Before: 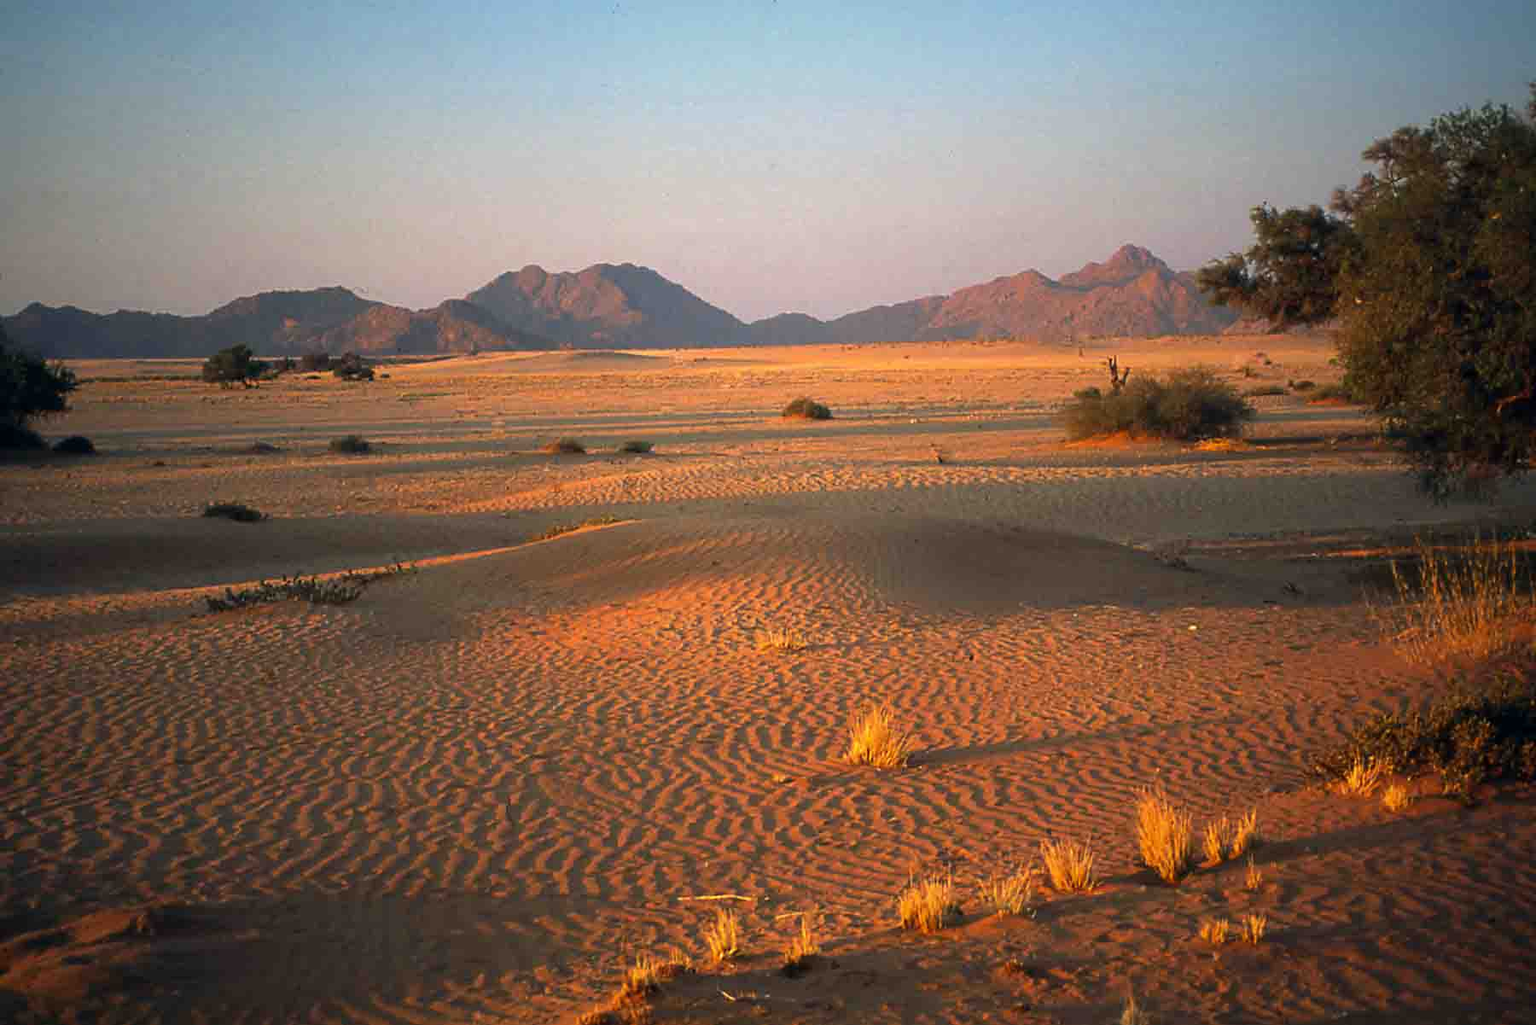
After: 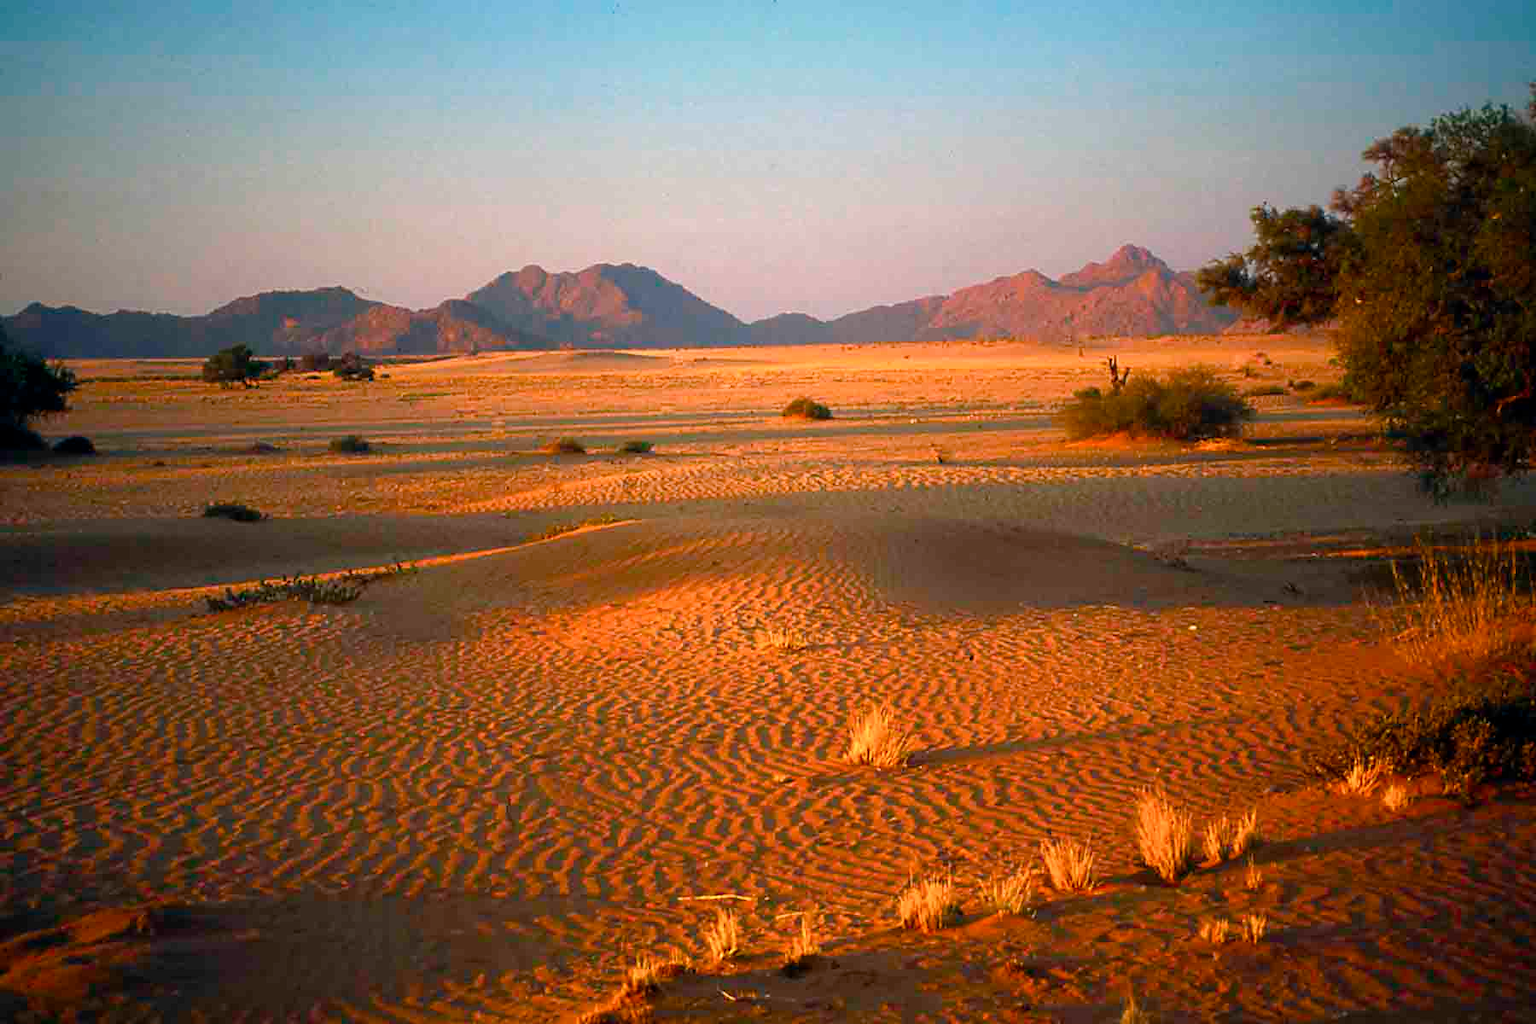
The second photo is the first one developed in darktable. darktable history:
color balance rgb: linear chroma grading › shadows -30.436%, linear chroma grading › global chroma 35.619%, perceptual saturation grading › global saturation 20%, perceptual saturation grading › highlights -50.596%, perceptual saturation grading › shadows 30.947%
